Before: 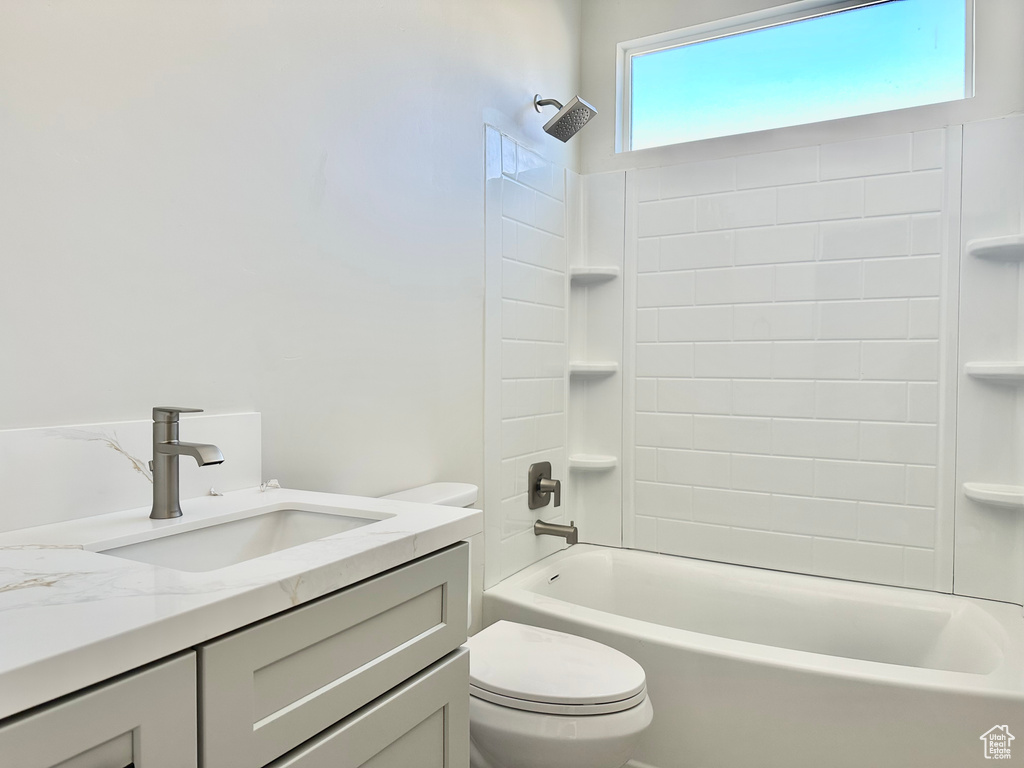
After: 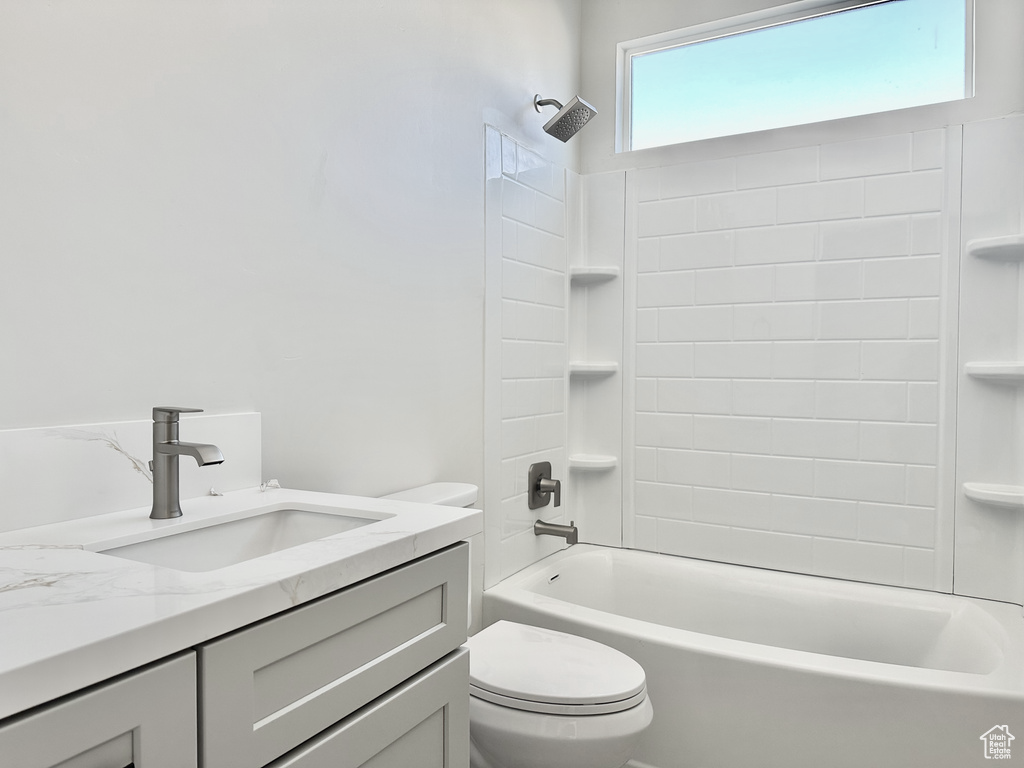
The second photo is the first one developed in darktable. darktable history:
color correction: highlights b* -0.005, saturation 0.503
